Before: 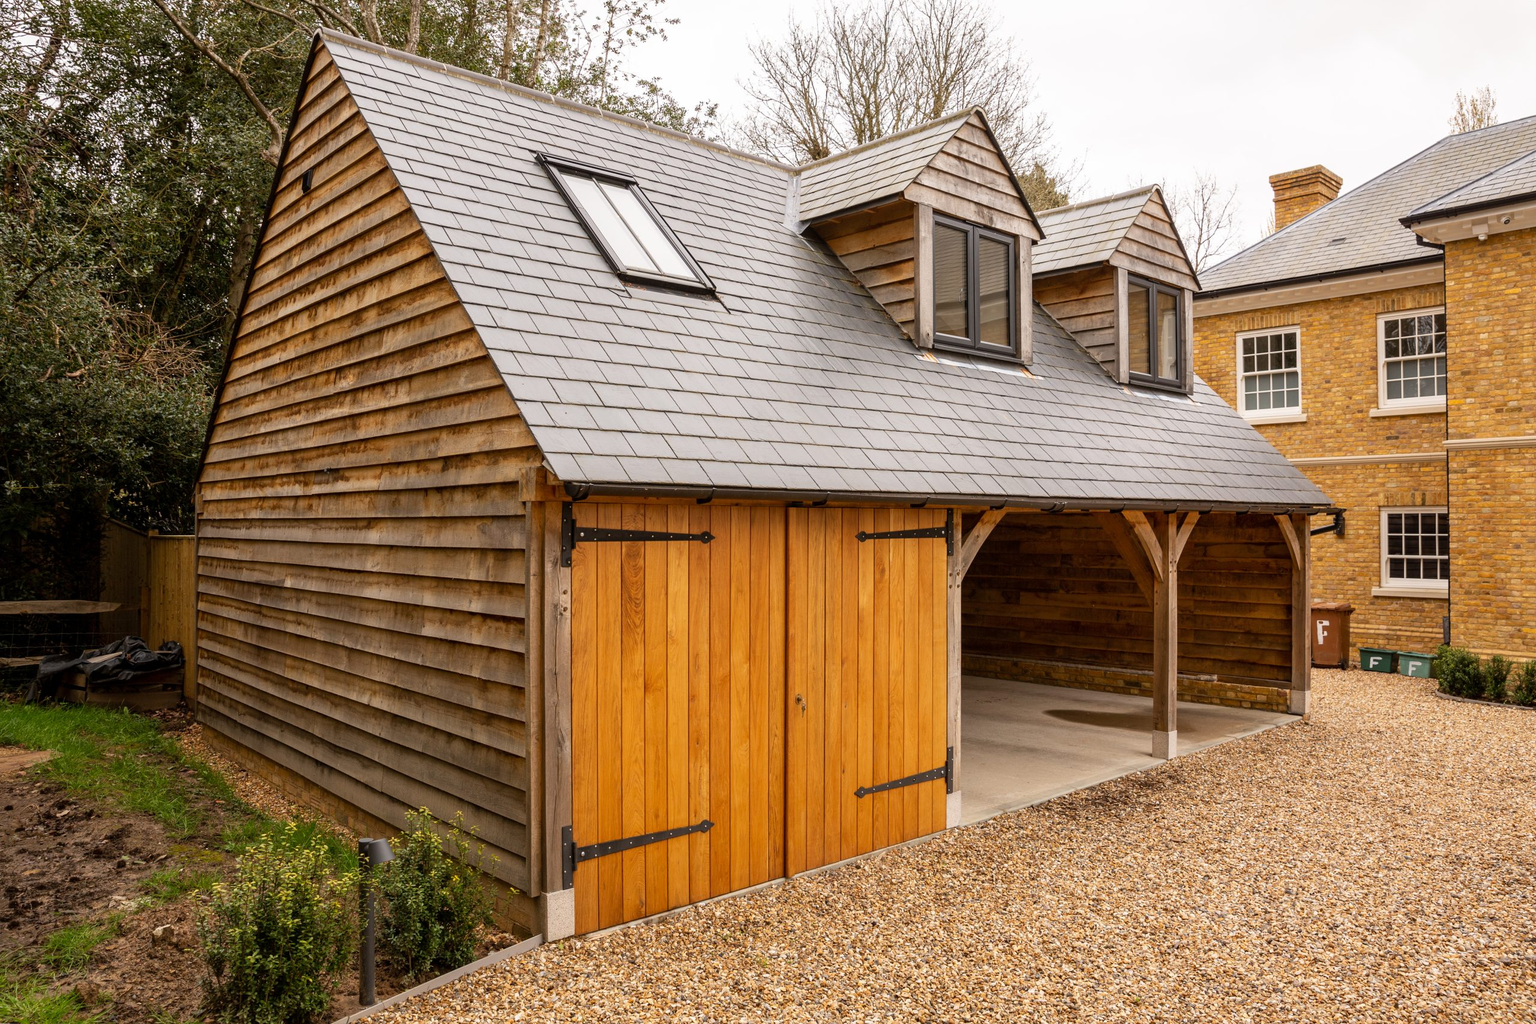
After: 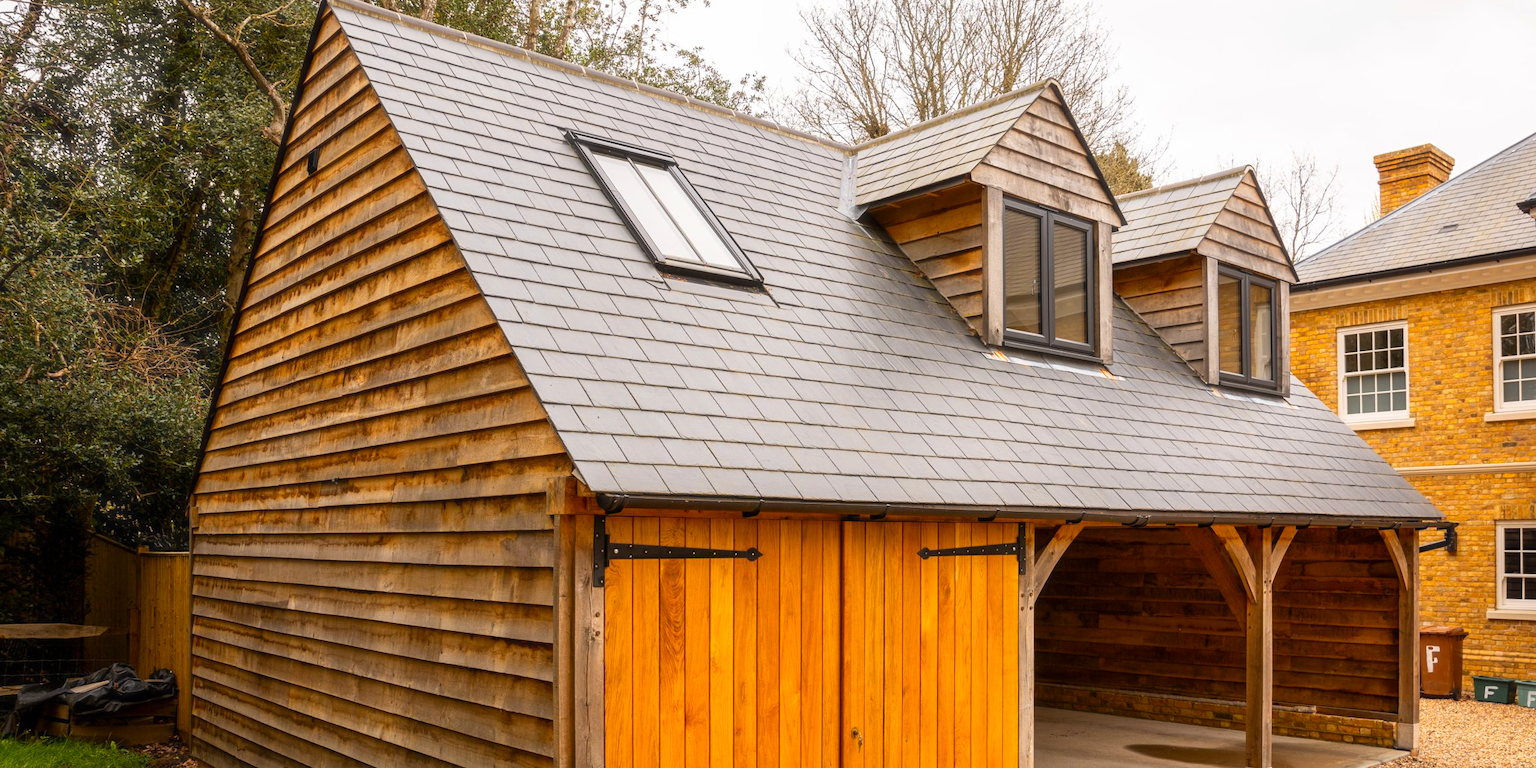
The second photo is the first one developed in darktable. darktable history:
crop: left 1.561%, top 3.446%, right 7.721%, bottom 28.511%
haze removal: strength -0.076, distance 0.365, compatibility mode true, adaptive false
color zones: curves: ch0 [(0, 0.511) (0.143, 0.531) (0.286, 0.56) (0.429, 0.5) (0.571, 0.5) (0.714, 0.5) (0.857, 0.5) (1, 0.5)]; ch1 [(0, 0.525) (0.143, 0.705) (0.286, 0.715) (0.429, 0.35) (0.571, 0.35) (0.714, 0.35) (0.857, 0.4) (1, 0.4)]; ch2 [(0, 0.572) (0.143, 0.512) (0.286, 0.473) (0.429, 0.45) (0.571, 0.5) (0.714, 0.5) (0.857, 0.518) (1, 0.518)]
